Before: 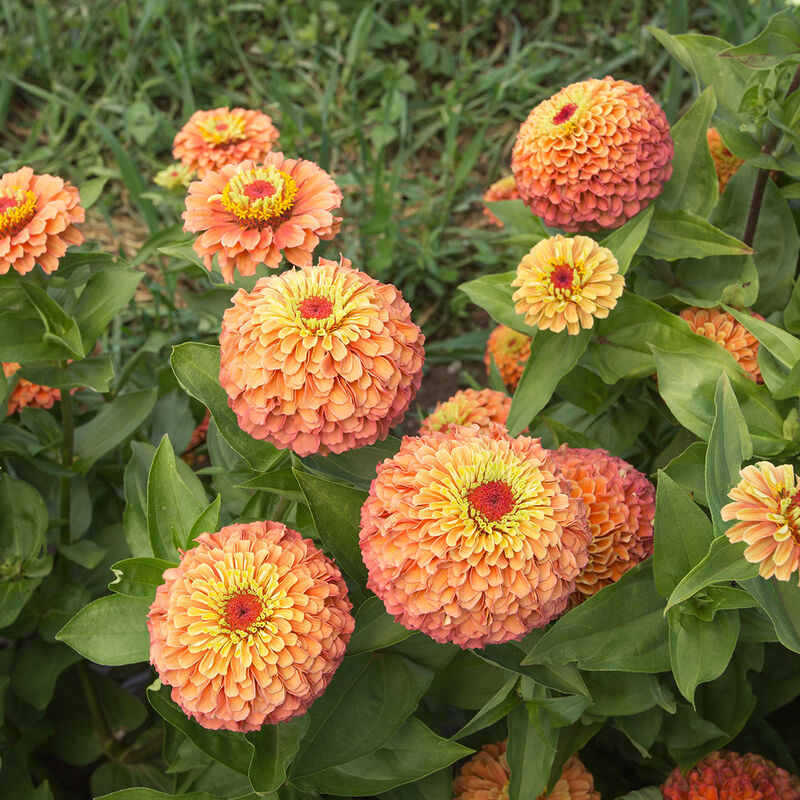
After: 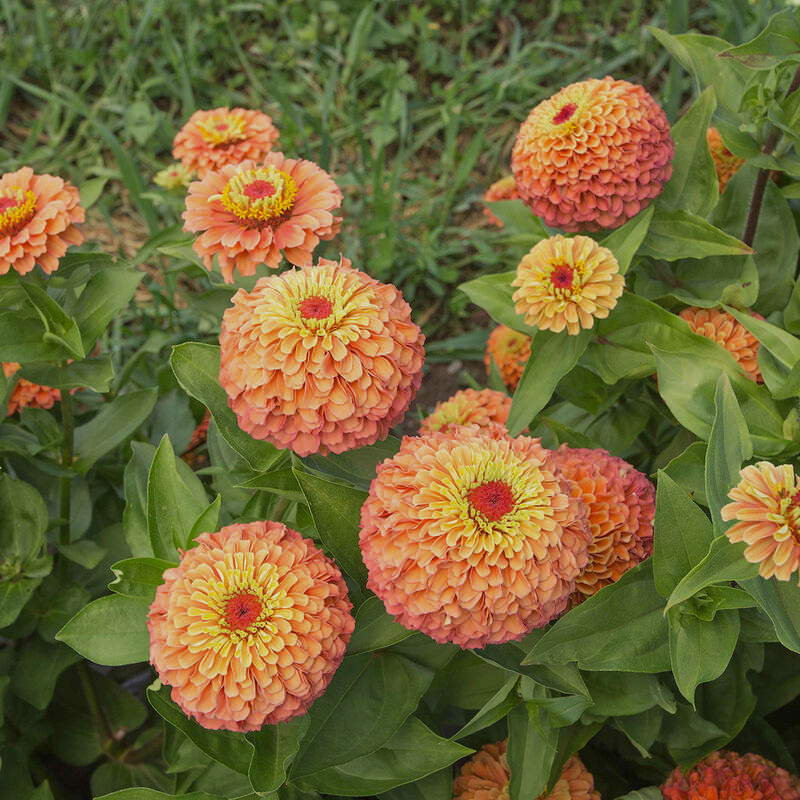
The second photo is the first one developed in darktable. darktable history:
tone equalizer: -8 EV 0.25 EV, -7 EV 0.417 EV, -6 EV 0.417 EV, -5 EV 0.25 EV, -3 EV -0.25 EV, -2 EV -0.417 EV, -1 EV -0.417 EV, +0 EV -0.25 EV, edges refinement/feathering 500, mask exposure compensation -1.57 EV, preserve details guided filter
